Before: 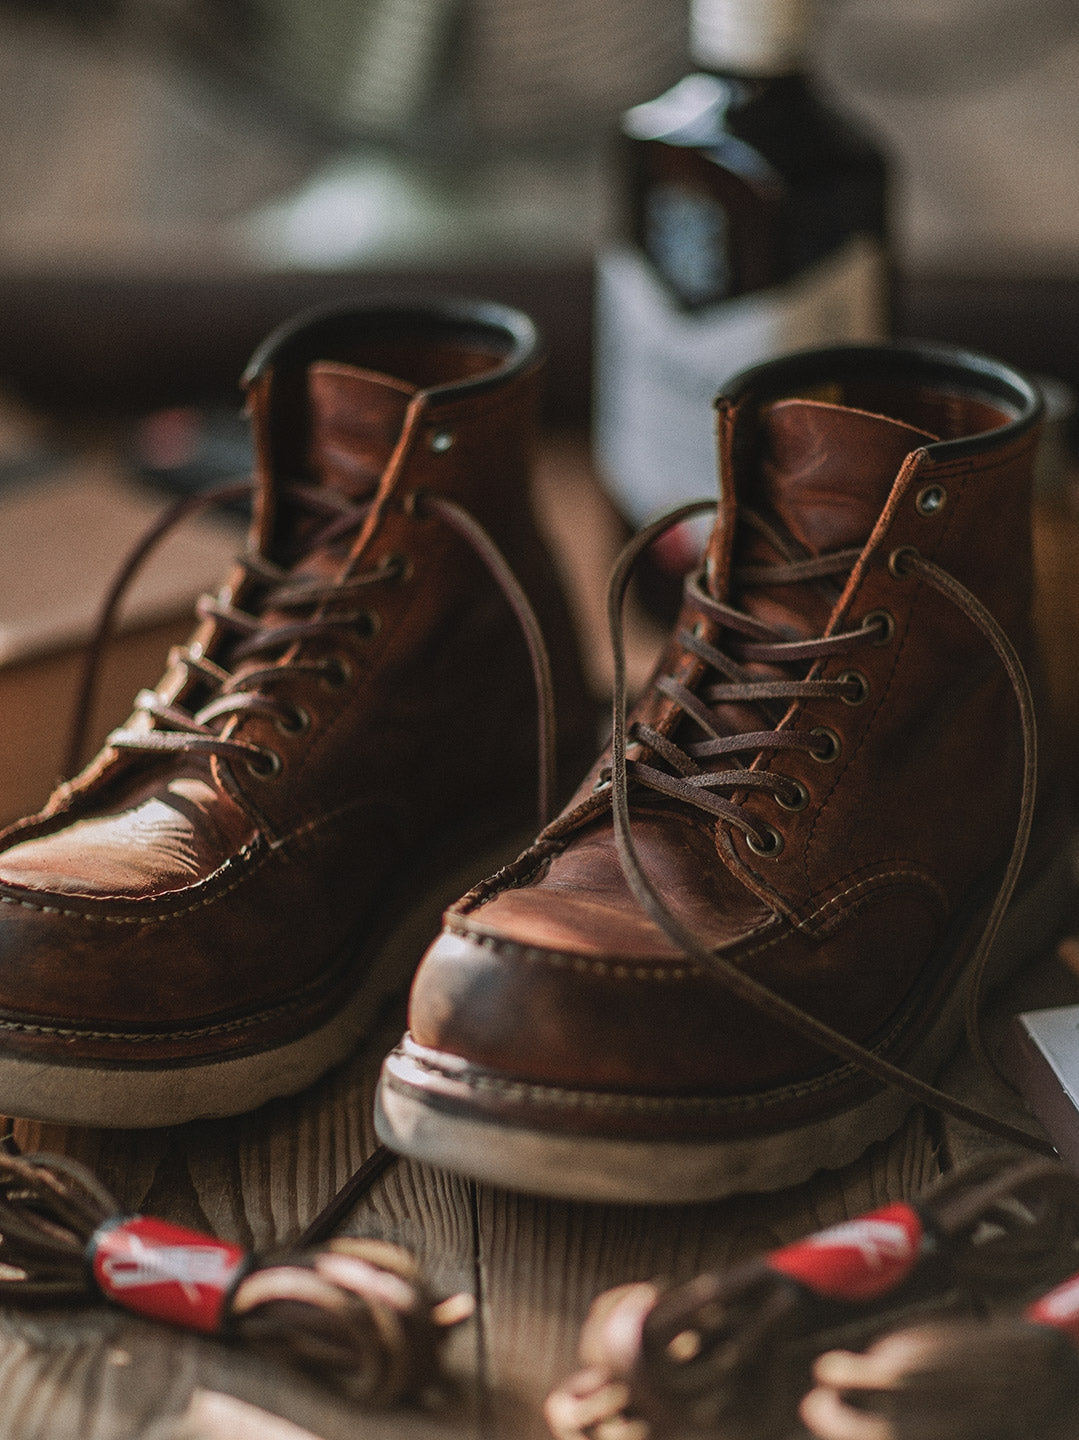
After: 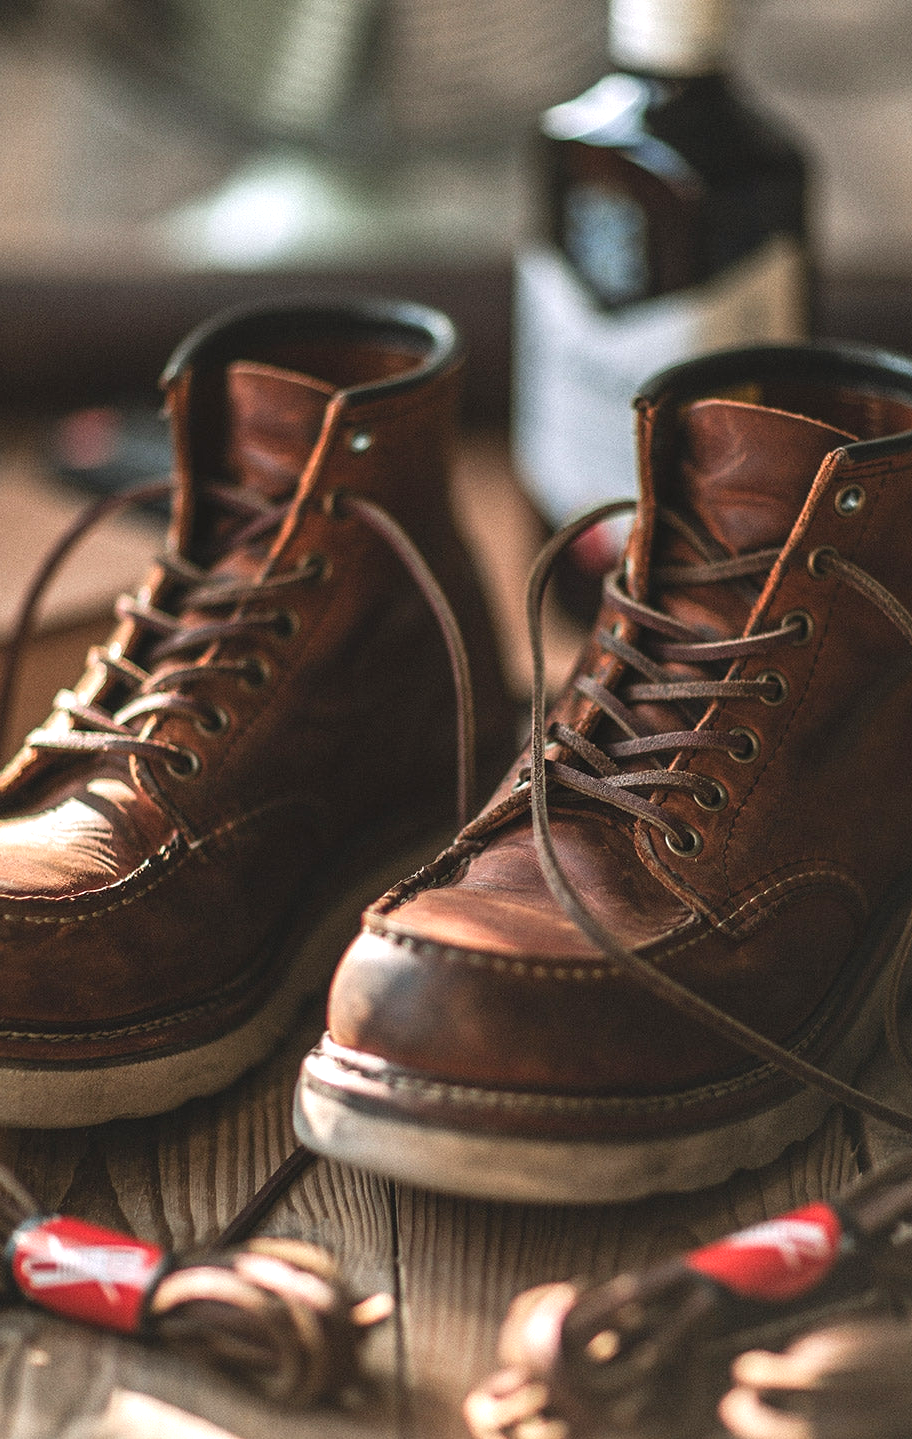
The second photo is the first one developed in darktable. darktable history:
crop: left 7.595%, right 7.85%
color correction: highlights a* -0.141, highlights b* 0.104
exposure: black level correction 0, exposure 0.901 EV, compensate exposure bias true, compensate highlight preservation false
